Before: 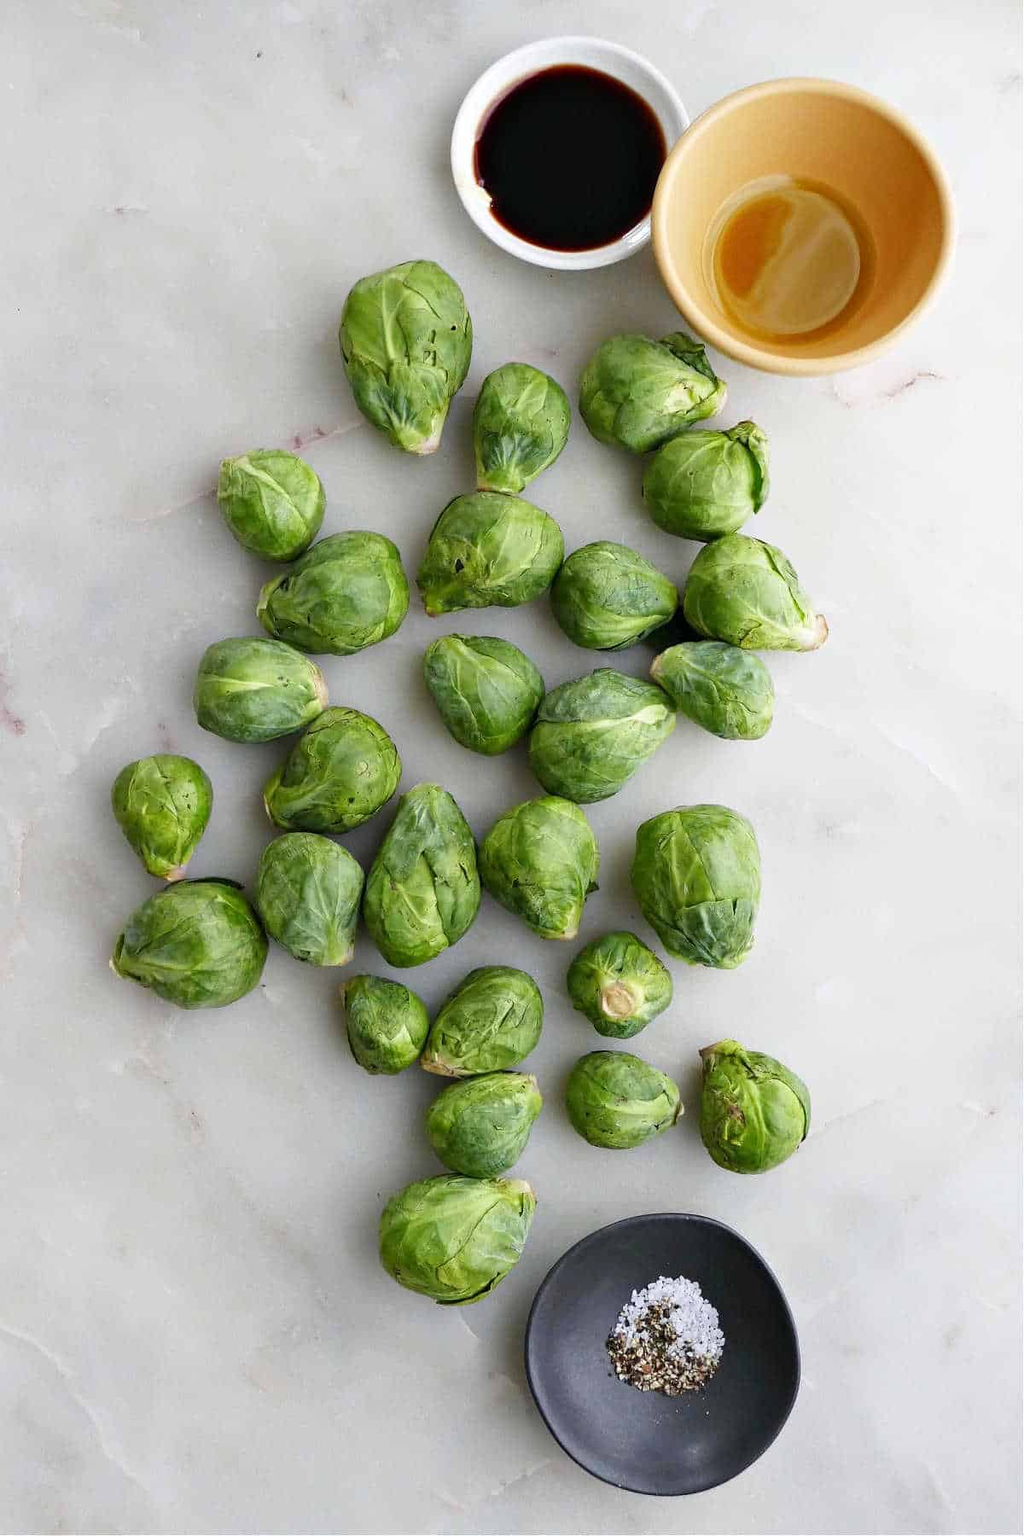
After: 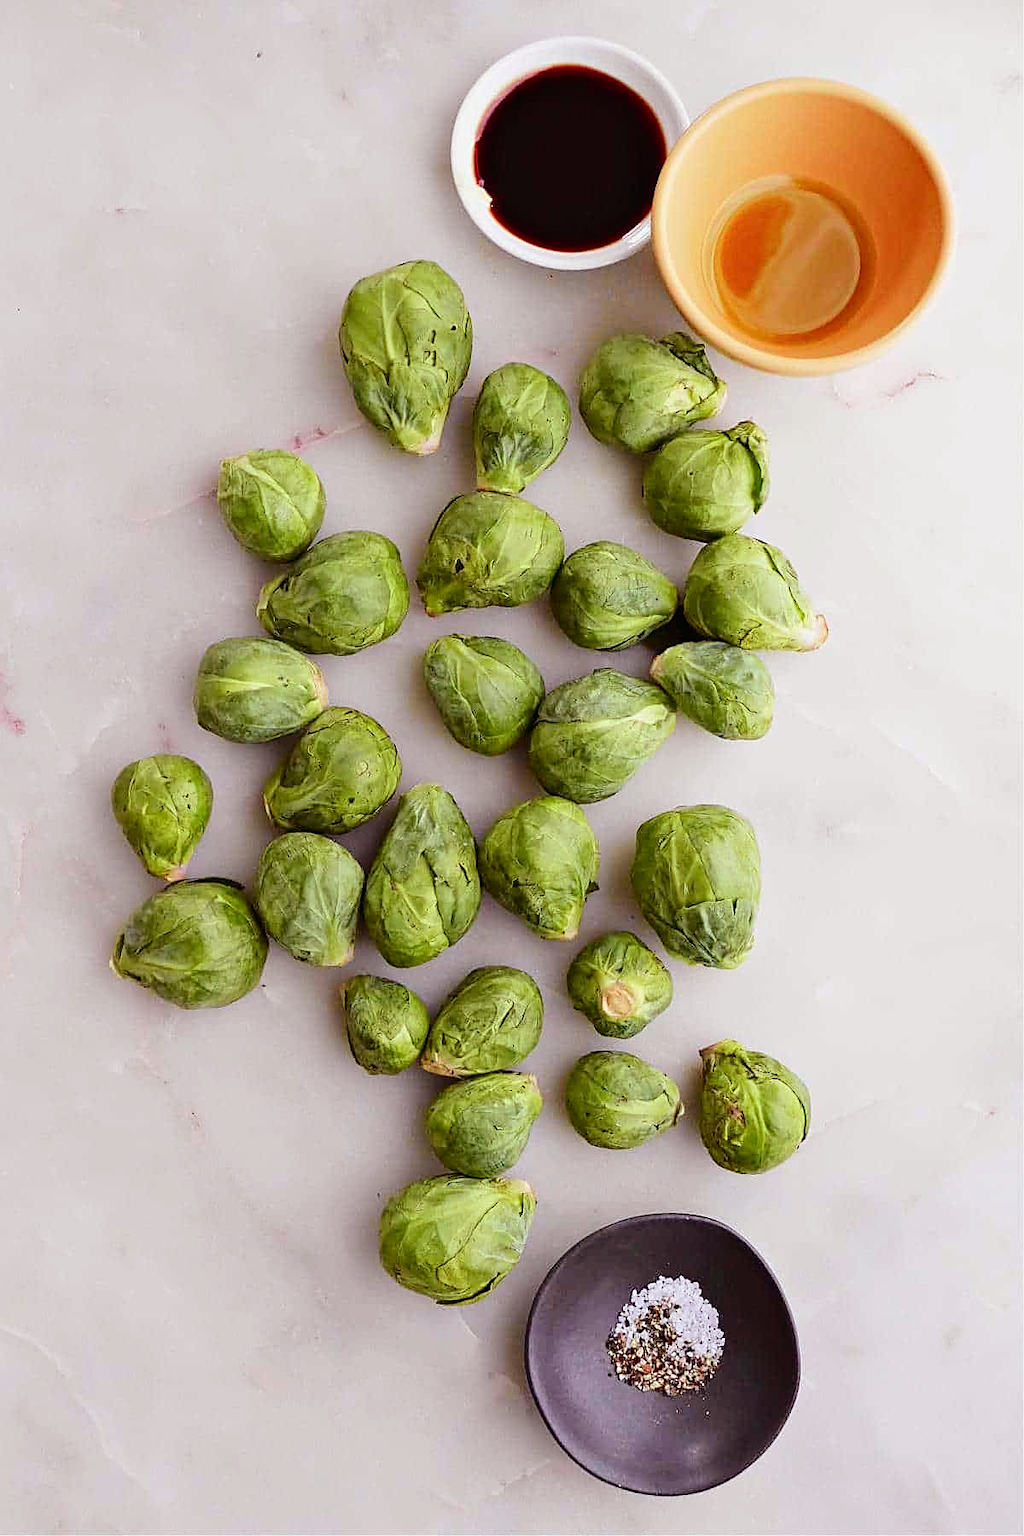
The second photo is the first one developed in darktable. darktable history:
sharpen: on, module defaults
rgb levels: mode RGB, independent channels, levels [[0, 0.474, 1], [0, 0.5, 1], [0, 0.5, 1]]
levels: mode automatic
tone curve: curves: ch0 [(0, 0.008) (0.046, 0.032) (0.151, 0.108) (0.367, 0.379) (0.496, 0.526) (0.771, 0.786) (0.857, 0.85) (1, 0.965)]; ch1 [(0, 0) (0.248, 0.252) (0.388, 0.383) (0.482, 0.478) (0.499, 0.499) (0.518, 0.518) (0.544, 0.552) (0.585, 0.617) (0.683, 0.735) (0.823, 0.894) (1, 1)]; ch2 [(0, 0) (0.302, 0.284) (0.427, 0.417) (0.473, 0.47) (0.503, 0.503) (0.523, 0.518) (0.55, 0.563) (0.624, 0.643) (0.753, 0.764) (1, 1)], color space Lab, independent channels, preserve colors none
